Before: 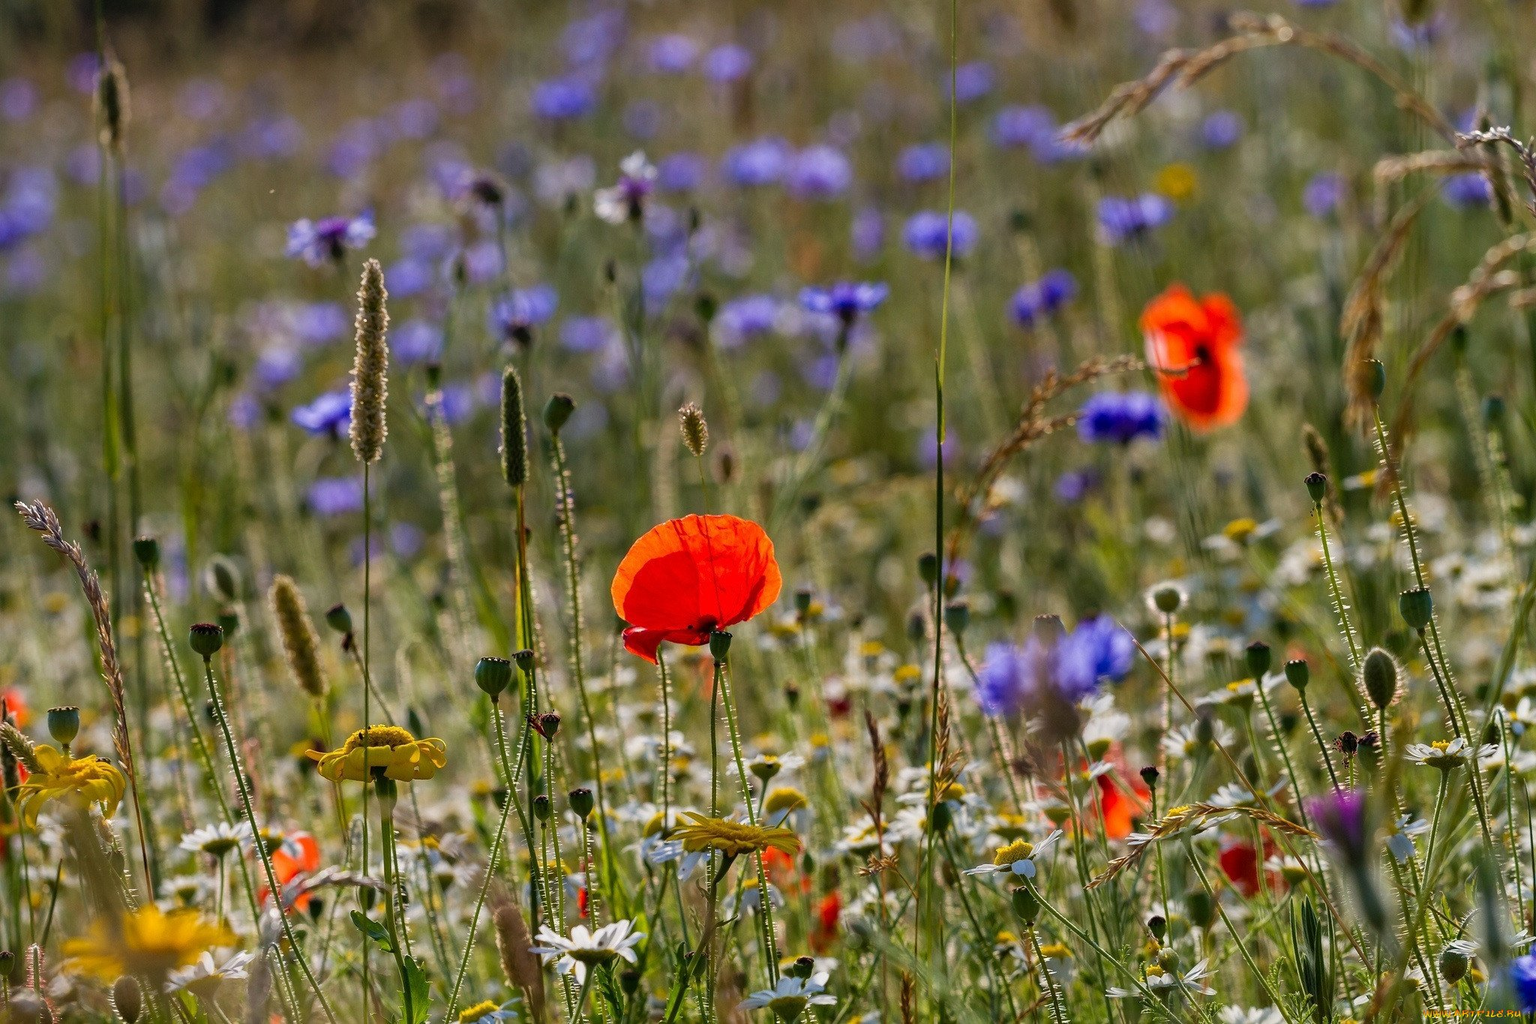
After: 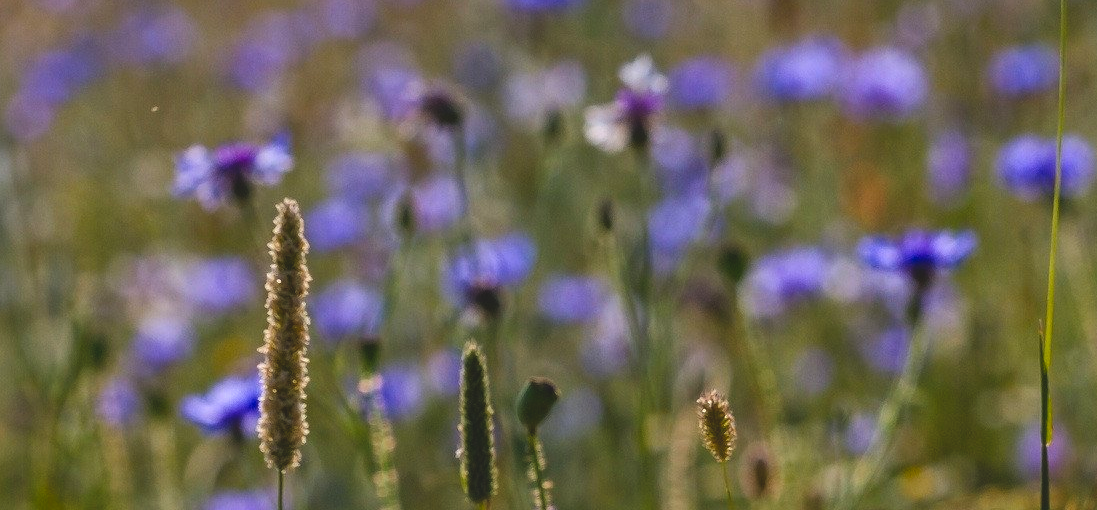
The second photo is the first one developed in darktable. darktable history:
crop: left 10.188%, top 10.733%, right 36.225%, bottom 51.848%
local contrast: mode bilateral grid, contrast 20, coarseness 49, detail 119%, midtone range 0.2
exposure: black level correction -0.015, compensate highlight preservation false
color balance rgb: perceptual saturation grading › global saturation 30.155%
